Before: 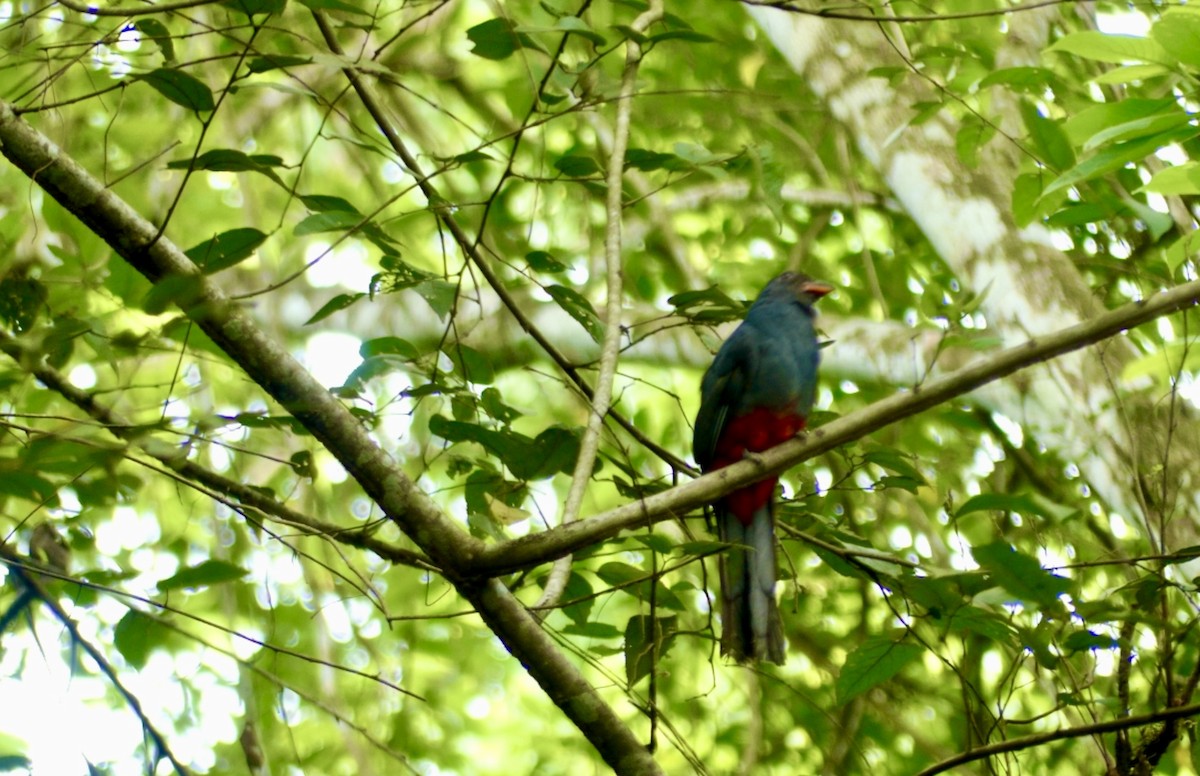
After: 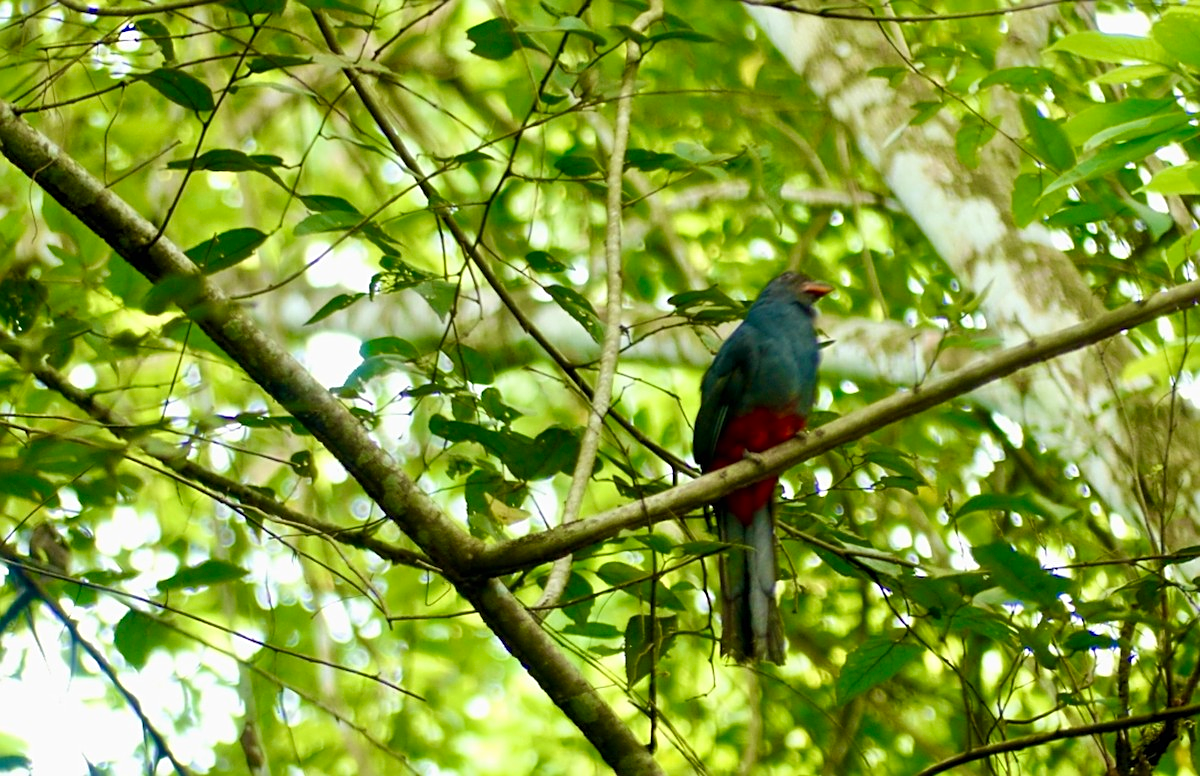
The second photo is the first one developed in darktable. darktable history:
exposure: black level correction 0, compensate exposure bias true, compensate highlight preservation false
sharpen: on, module defaults
